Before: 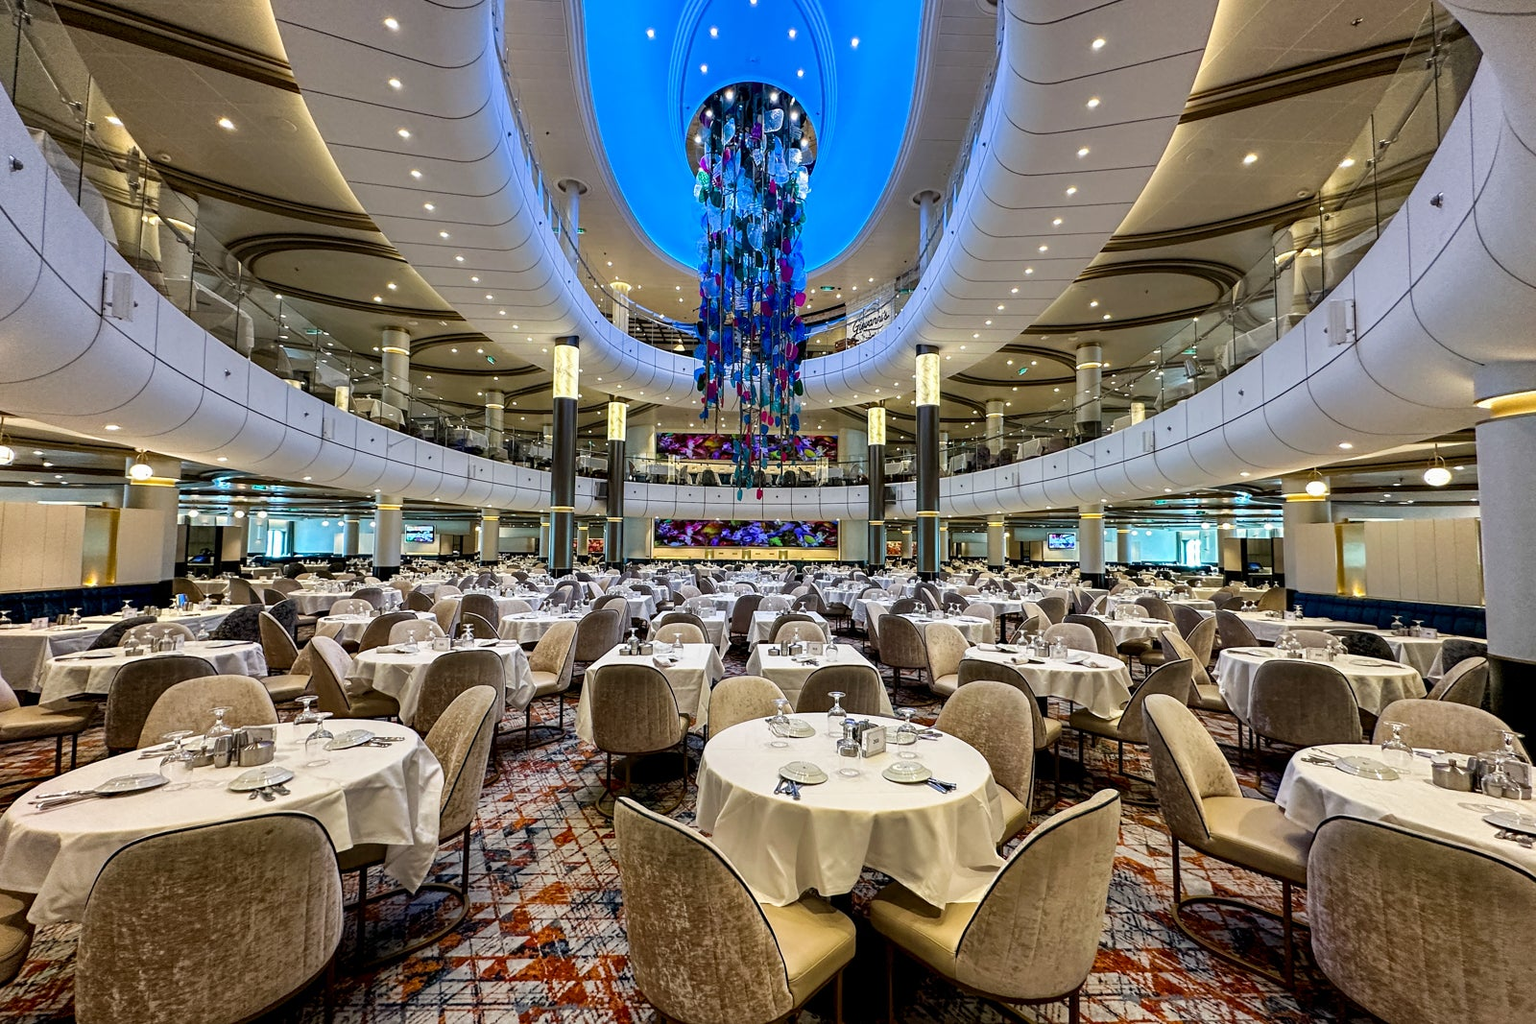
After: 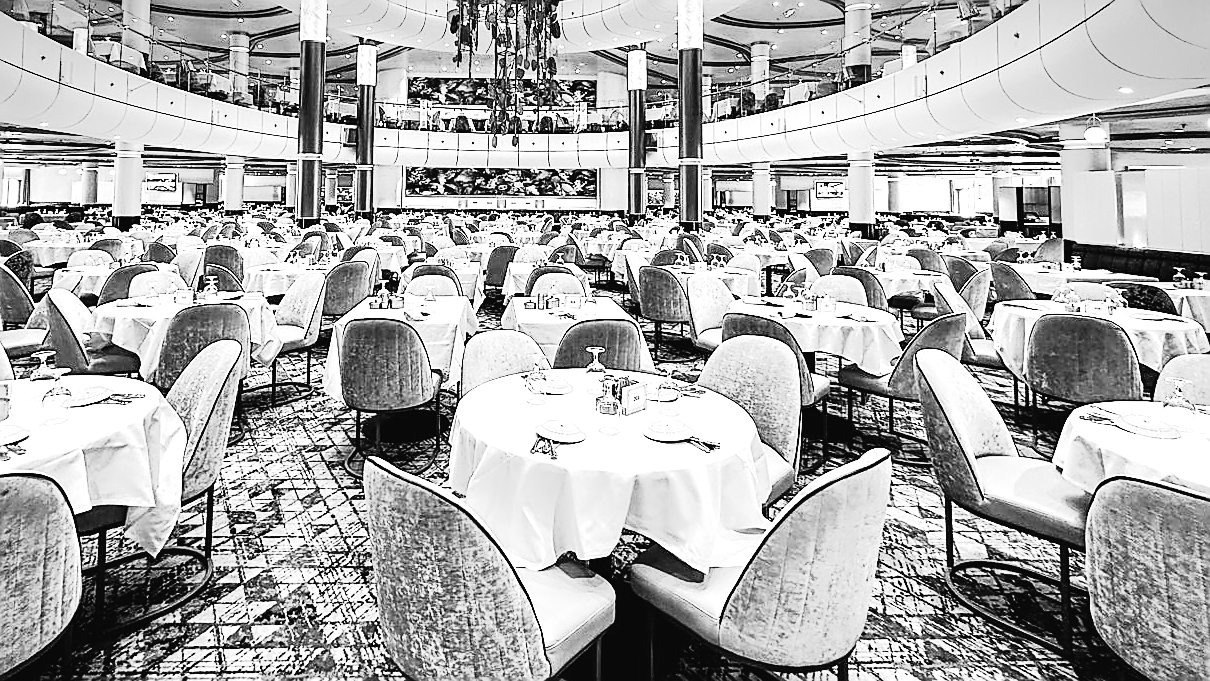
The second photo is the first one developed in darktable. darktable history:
crop and rotate: left 17.299%, top 35.115%, right 7.015%, bottom 1.024%
color balance: contrast 10%
vignetting: fall-off start 97.52%, fall-off radius 100%, brightness -0.574, saturation 0, center (-0.027, 0.404), width/height ratio 1.368, unbound false
tone curve: curves: ch0 [(0, 0.023) (0.132, 0.075) (0.256, 0.2) (0.463, 0.494) (0.699, 0.816) (0.813, 0.898) (1, 0.943)]; ch1 [(0, 0) (0.32, 0.306) (0.441, 0.41) (0.476, 0.466) (0.498, 0.5) (0.518, 0.519) (0.546, 0.571) (0.604, 0.651) (0.733, 0.817) (1, 1)]; ch2 [(0, 0) (0.312, 0.313) (0.431, 0.425) (0.483, 0.477) (0.503, 0.503) (0.526, 0.507) (0.564, 0.575) (0.614, 0.695) (0.713, 0.767) (0.985, 0.966)], color space Lab, independent channels
monochrome: on, module defaults
sharpen: radius 1.4, amount 1.25, threshold 0.7
exposure: black level correction 0, exposure 1.6 EV, compensate exposure bias true, compensate highlight preservation false
